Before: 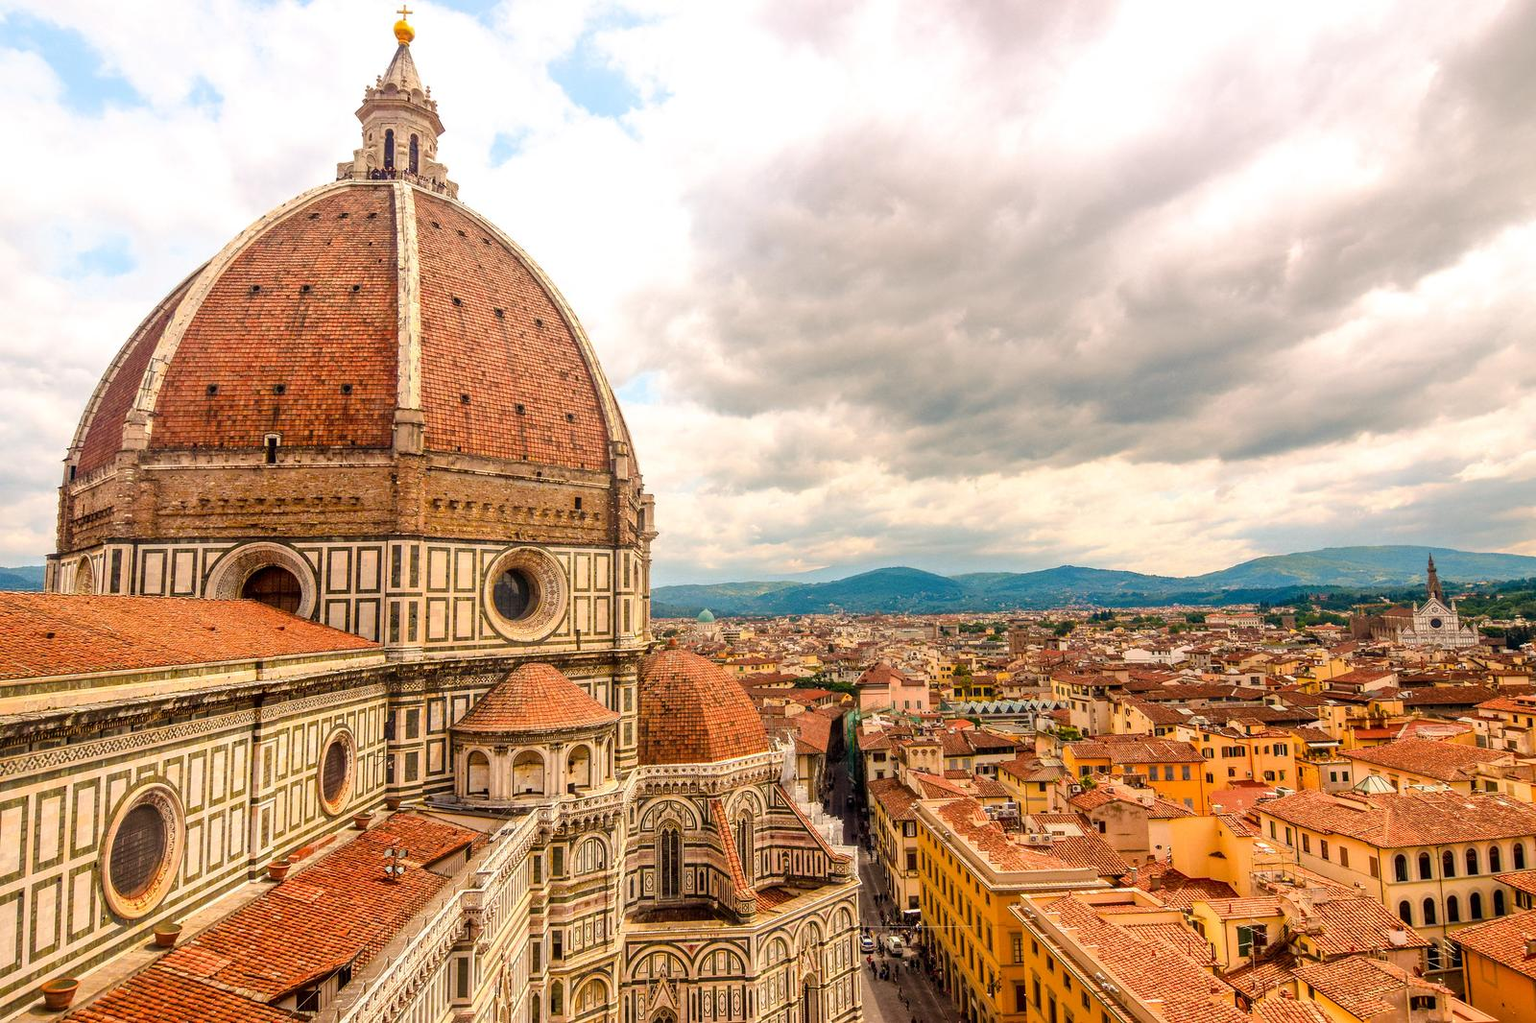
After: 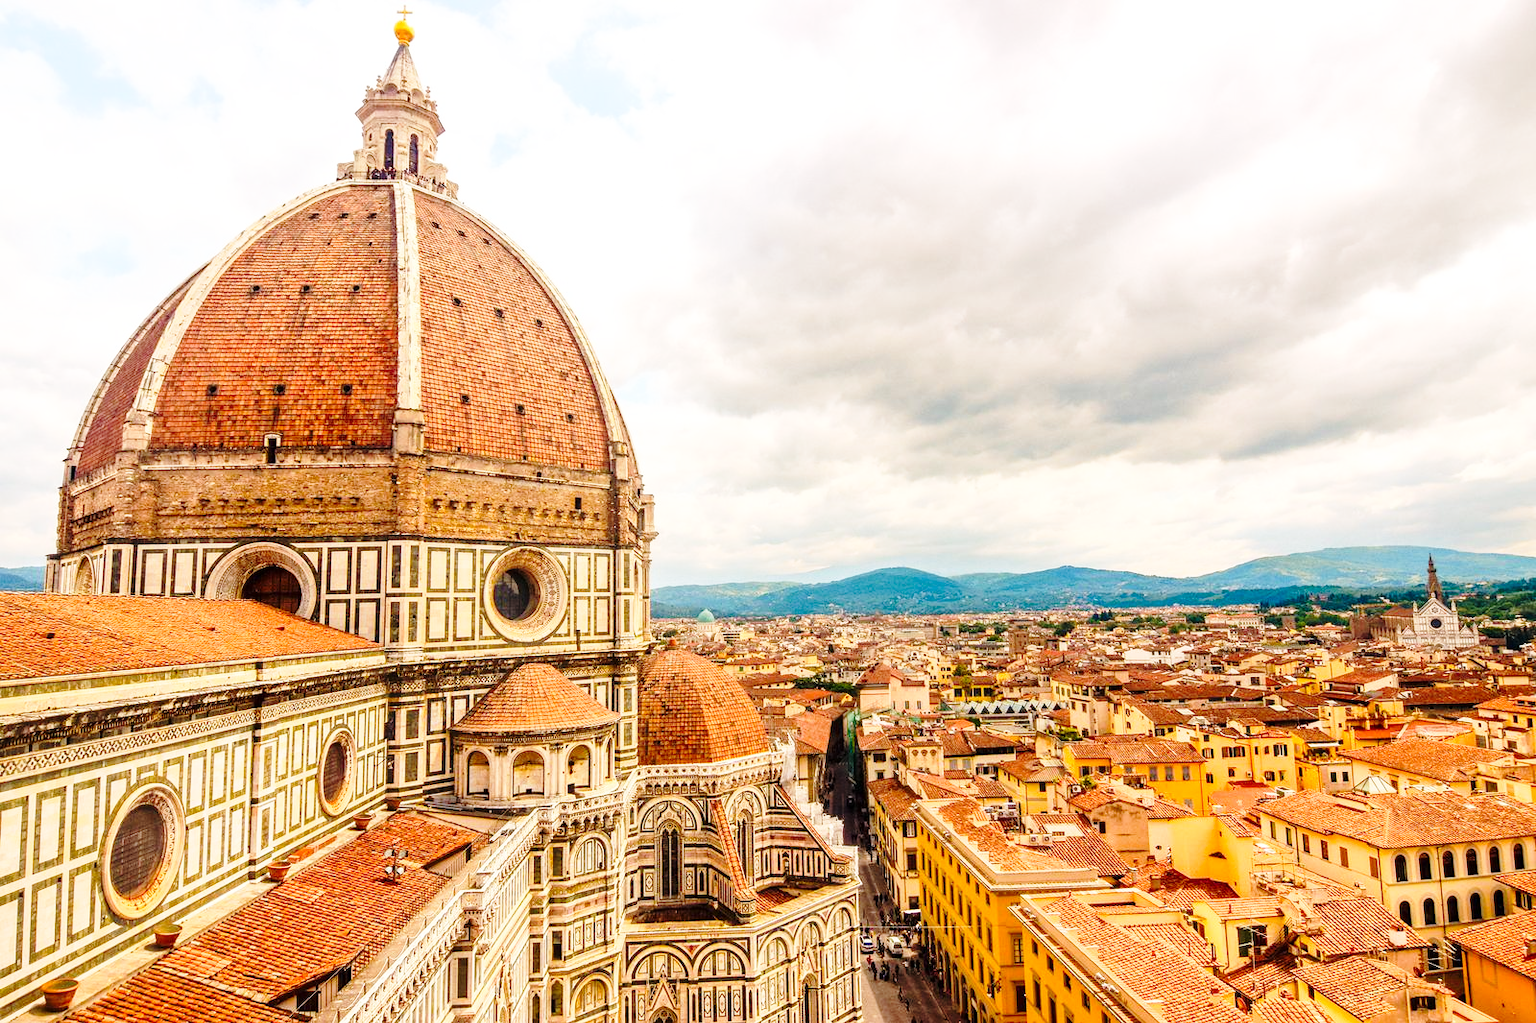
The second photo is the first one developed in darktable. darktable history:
tone equalizer: on, module defaults
exposure: compensate highlight preservation false
base curve: curves: ch0 [(0, 0) (0.028, 0.03) (0.121, 0.232) (0.46, 0.748) (0.859, 0.968) (1, 1)], preserve colors none
